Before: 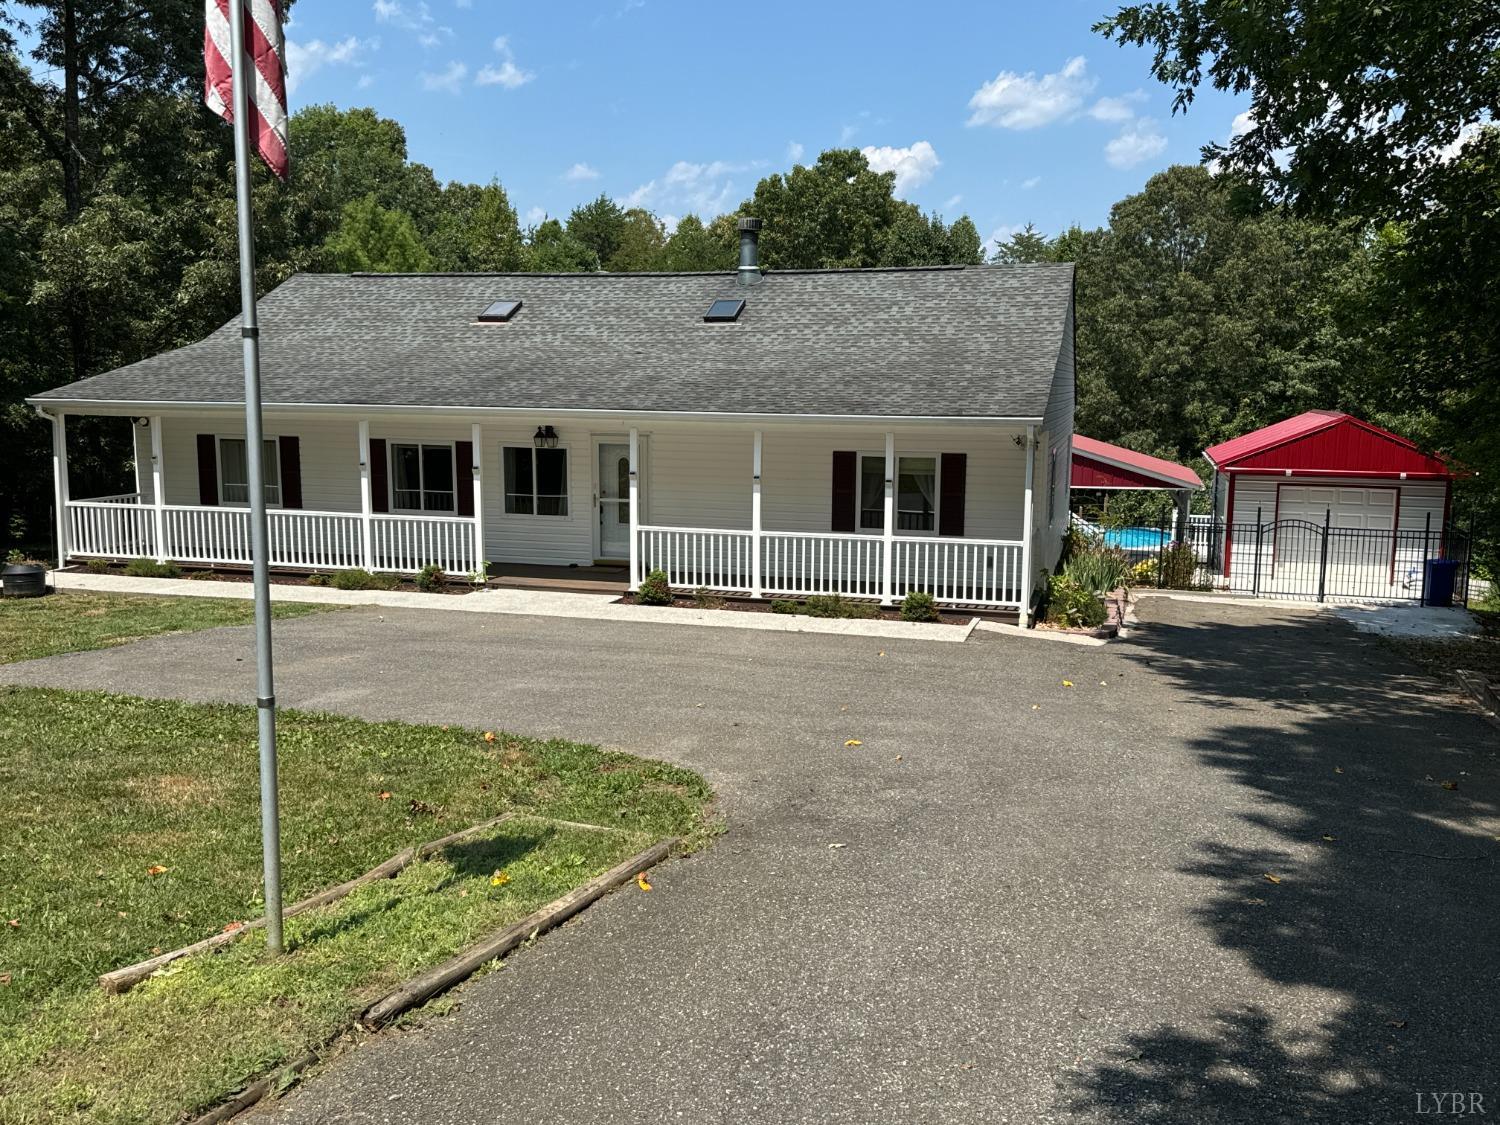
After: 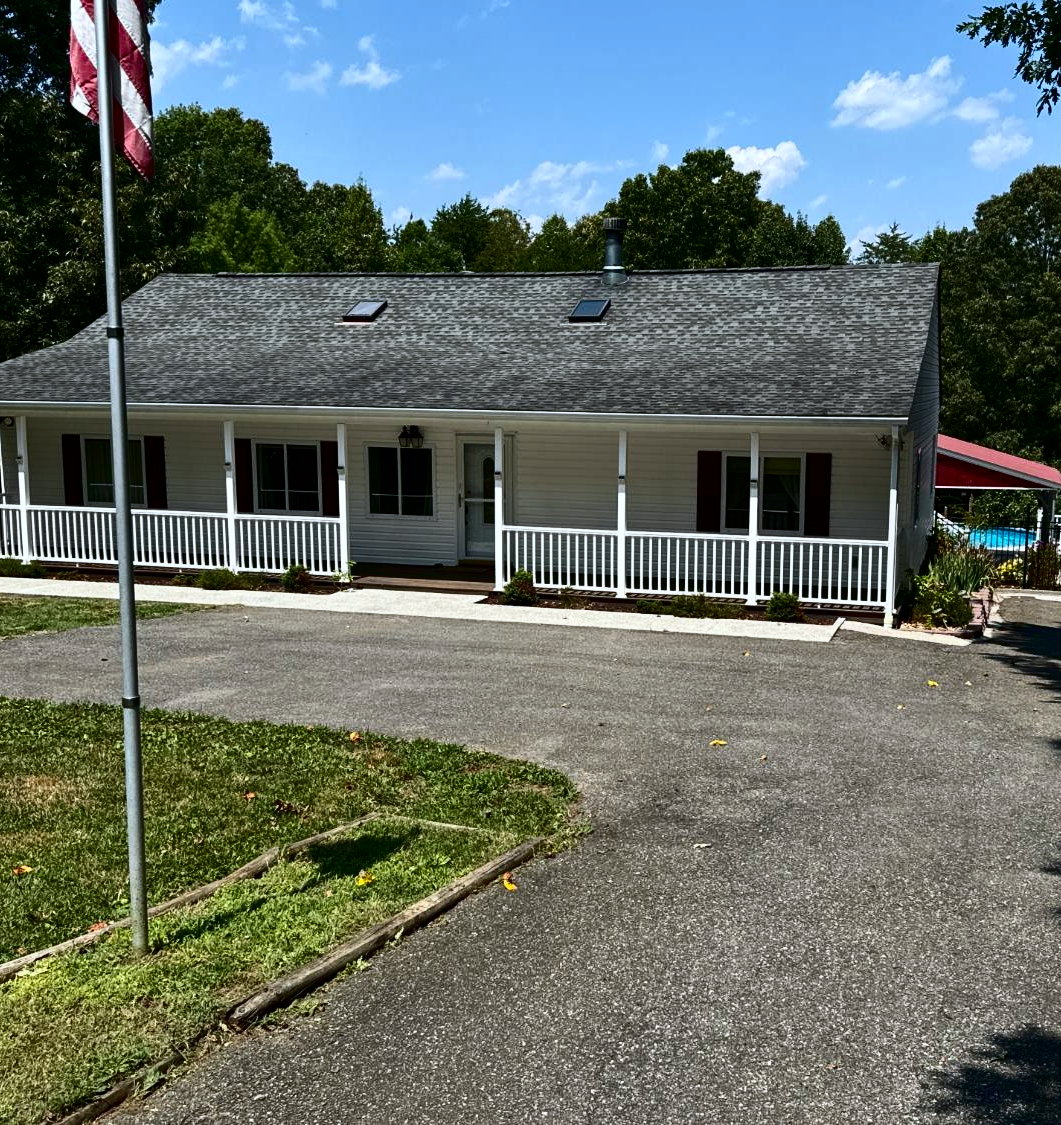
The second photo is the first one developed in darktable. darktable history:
crop and rotate: left 9.061%, right 20.142%
contrast brightness saturation: contrast 0.24, brightness -0.24, saturation 0.14
white balance: red 0.974, blue 1.044
